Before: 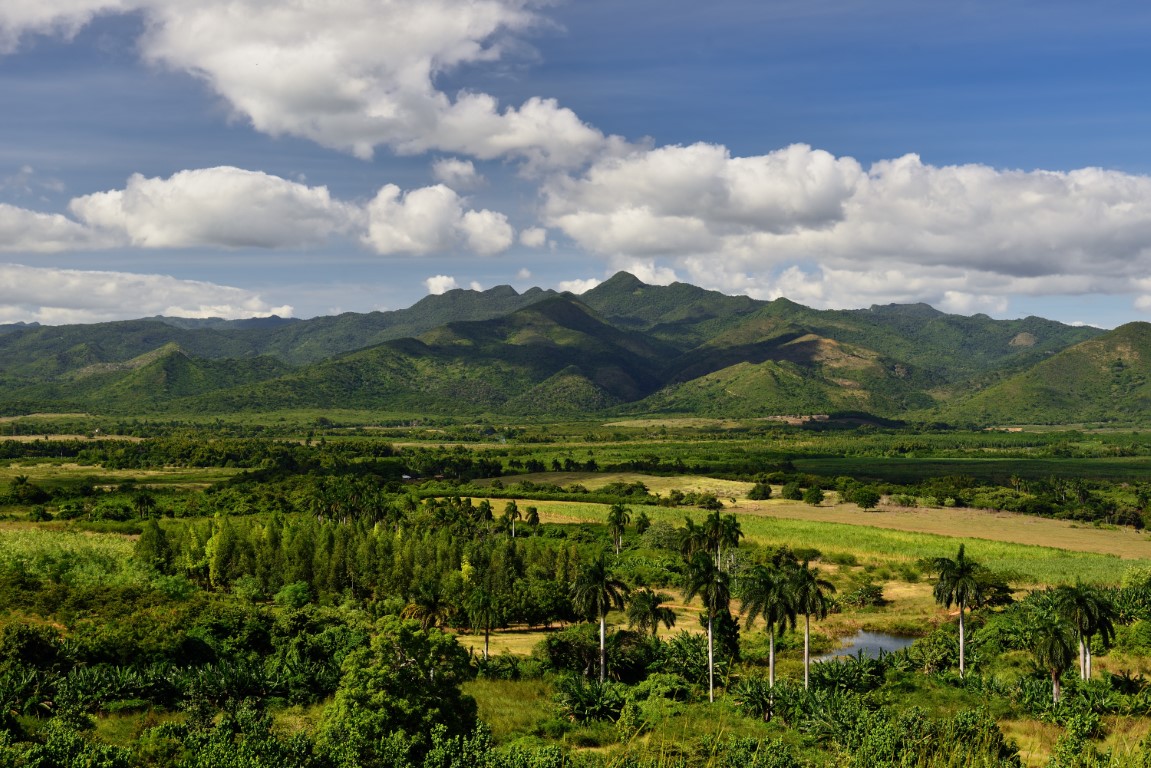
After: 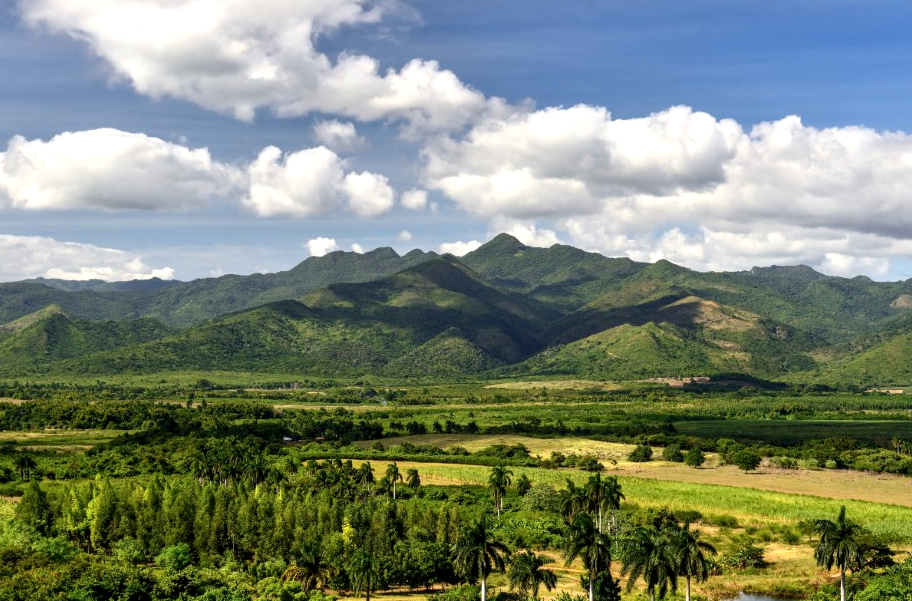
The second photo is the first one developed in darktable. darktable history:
crop and rotate: left 10.425%, top 5.051%, right 10.313%, bottom 16.691%
exposure: black level correction 0.001, exposure 0.498 EV, compensate exposure bias true, compensate highlight preservation false
local contrast: on, module defaults
